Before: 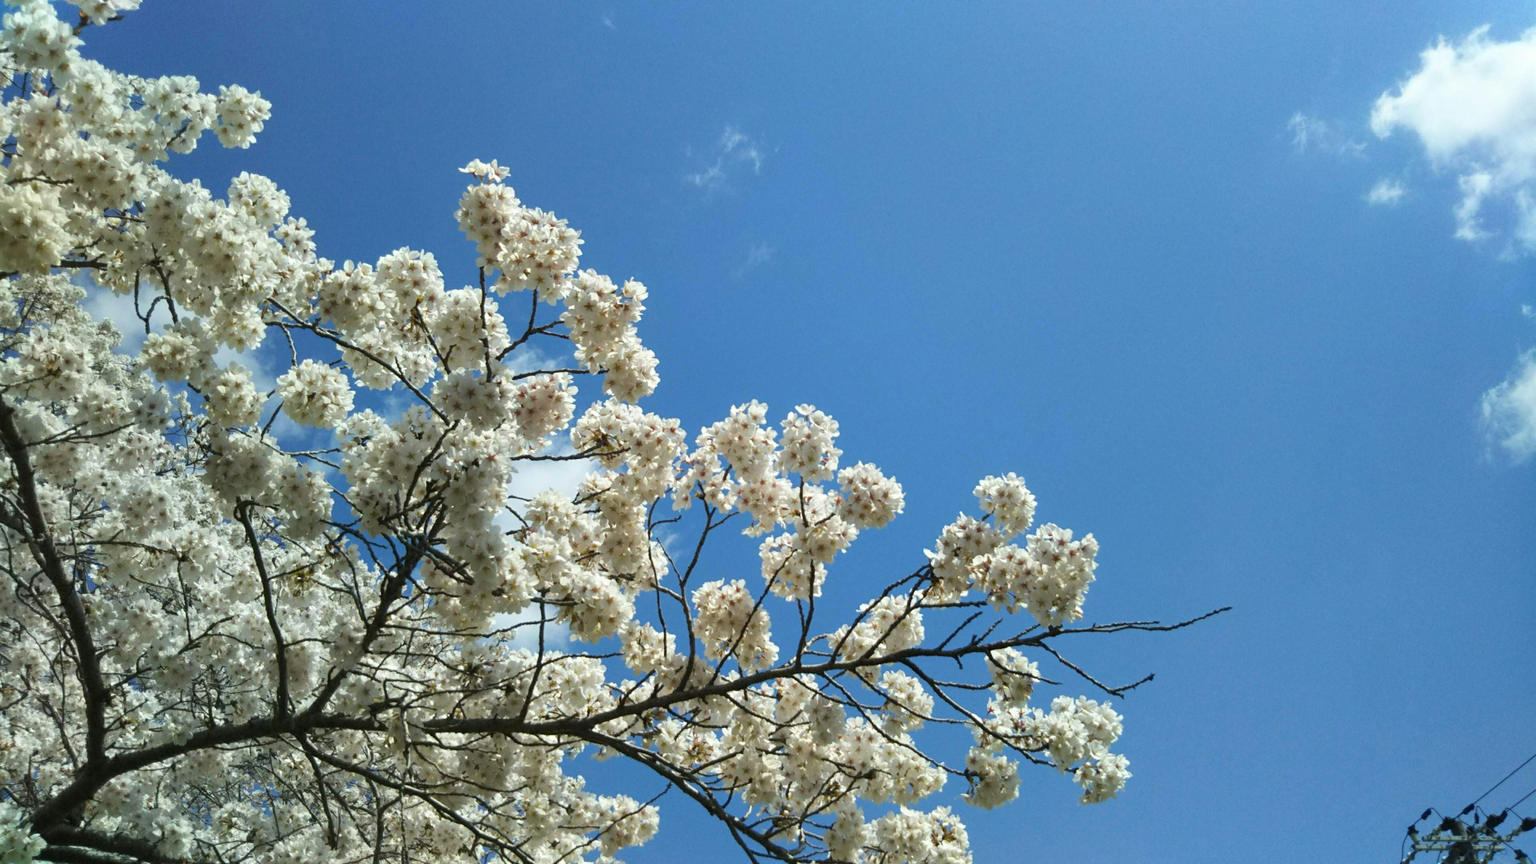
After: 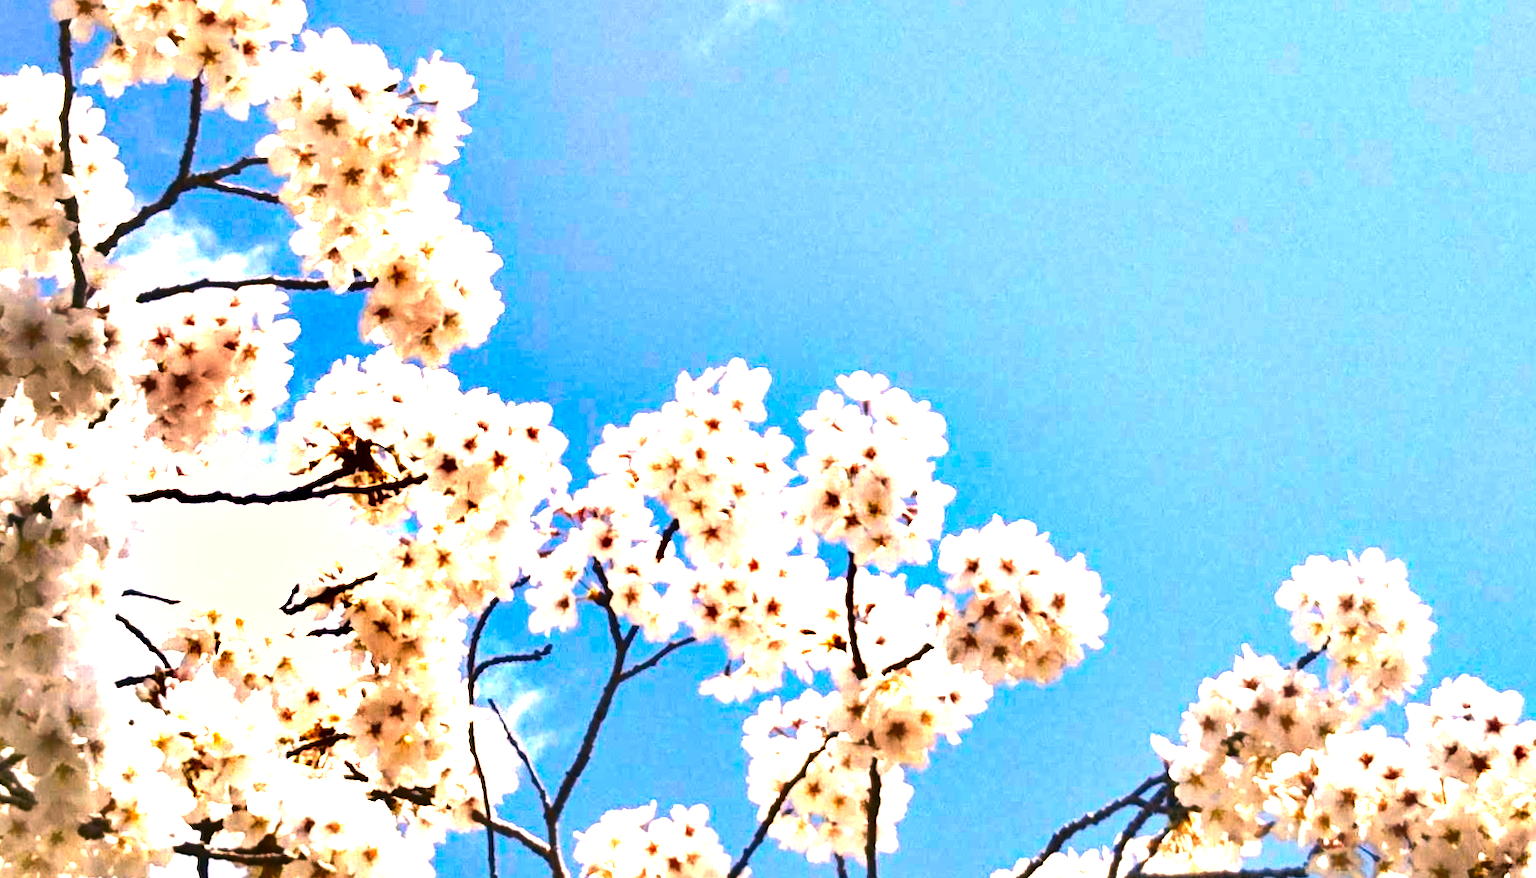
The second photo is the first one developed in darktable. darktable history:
crop: left 30%, top 30%, right 30%, bottom 30%
white balance: red 1.188, blue 1.11
color correction: highlights a* 2.72, highlights b* 22.8
color balance rgb: perceptual saturation grading › global saturation 25%, global vibrance 20%
shadows and highlights: soften with gaussian
rotate and perspective: rotation 0.8°, automatic cropping off
exposure: black level correction 0, exposure 1.388 EV, compensate exposure bias true, compensate highlight preservation false
color zones: curves: ch0 [(0.018, 0.548) (0.224, 0.64) (0.425, 0.447) (0.675, 0.575) (0.732, 0.579)]; ch1 [(0.066, 0.487) (0.25, 0.5) (0.404, 0.43) (0.75, 0.421) (0.956, 0.421)]; ch2 [(0.044, 0.561) (0.215, 0.465) (0.399, 0.544) (0.465, 0.548) (0.614, 0.447) (0.724, 0.43) (0.882, 0.623) (0.956, 0.632)]
